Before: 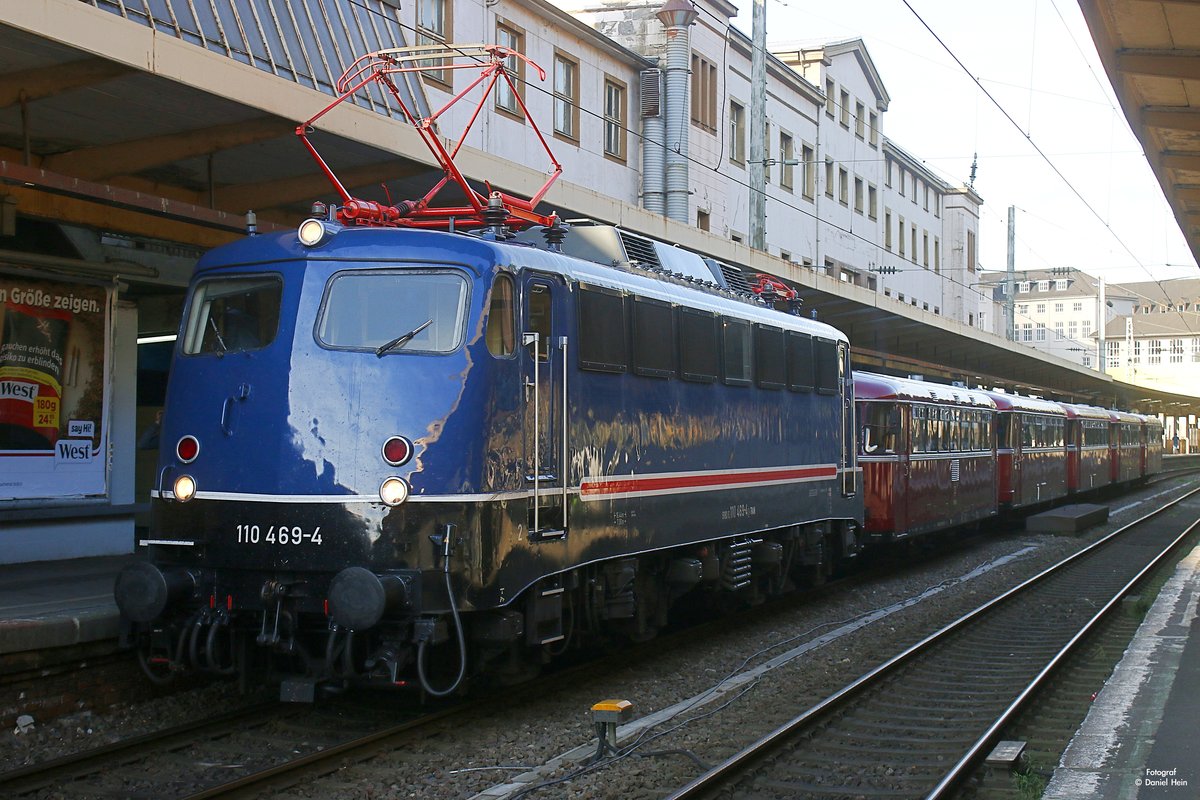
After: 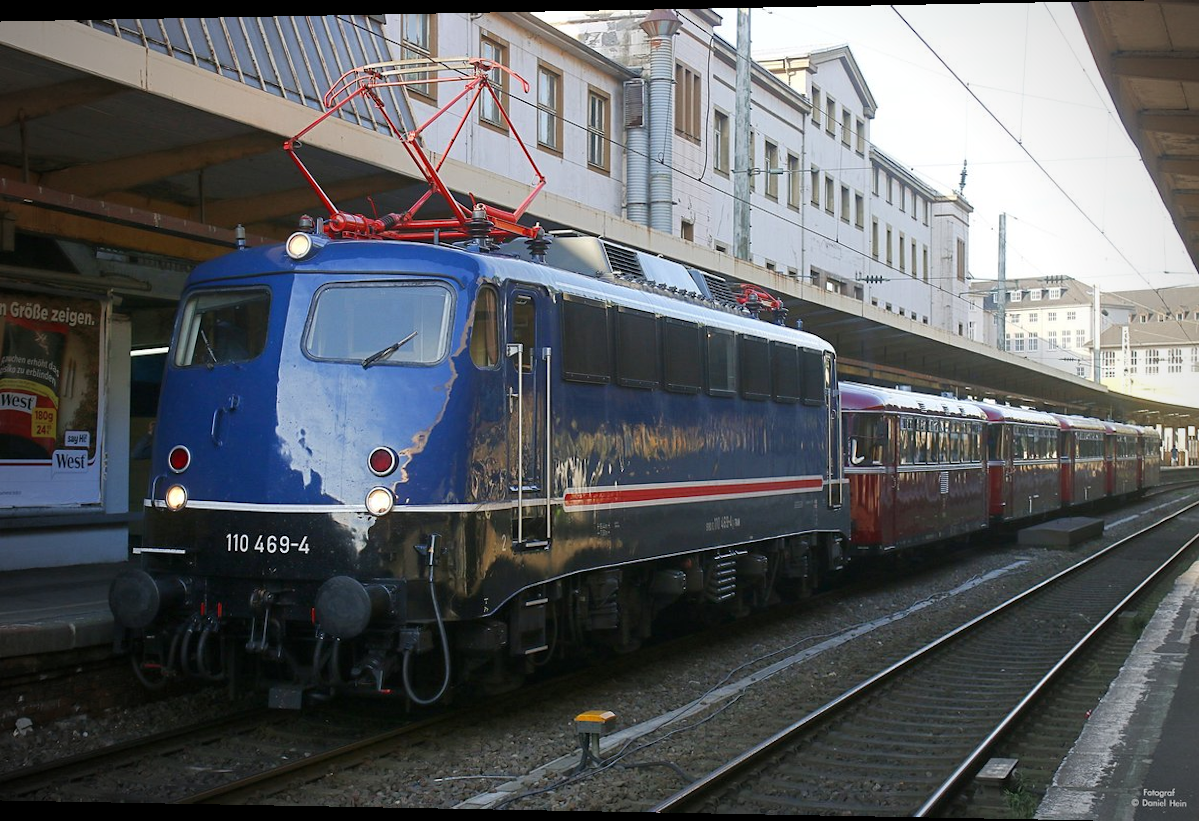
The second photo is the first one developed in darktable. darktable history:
vignetting: width/height ratio 1.094
rotate and perspective: lens shift (horizontal) -0.055, automatic cropping off
